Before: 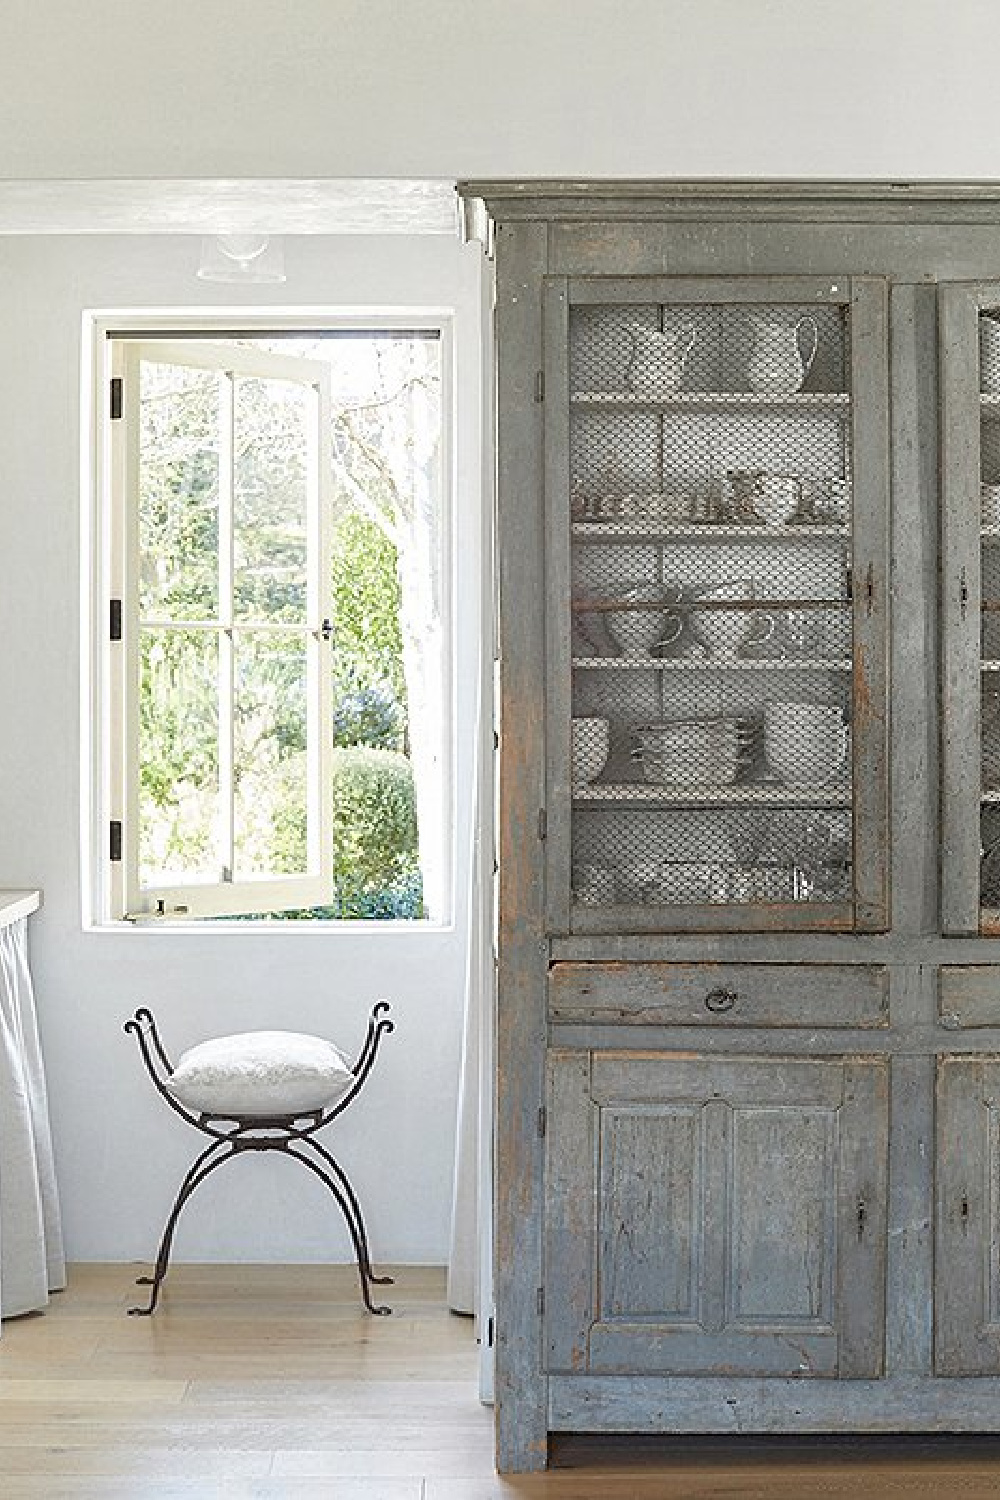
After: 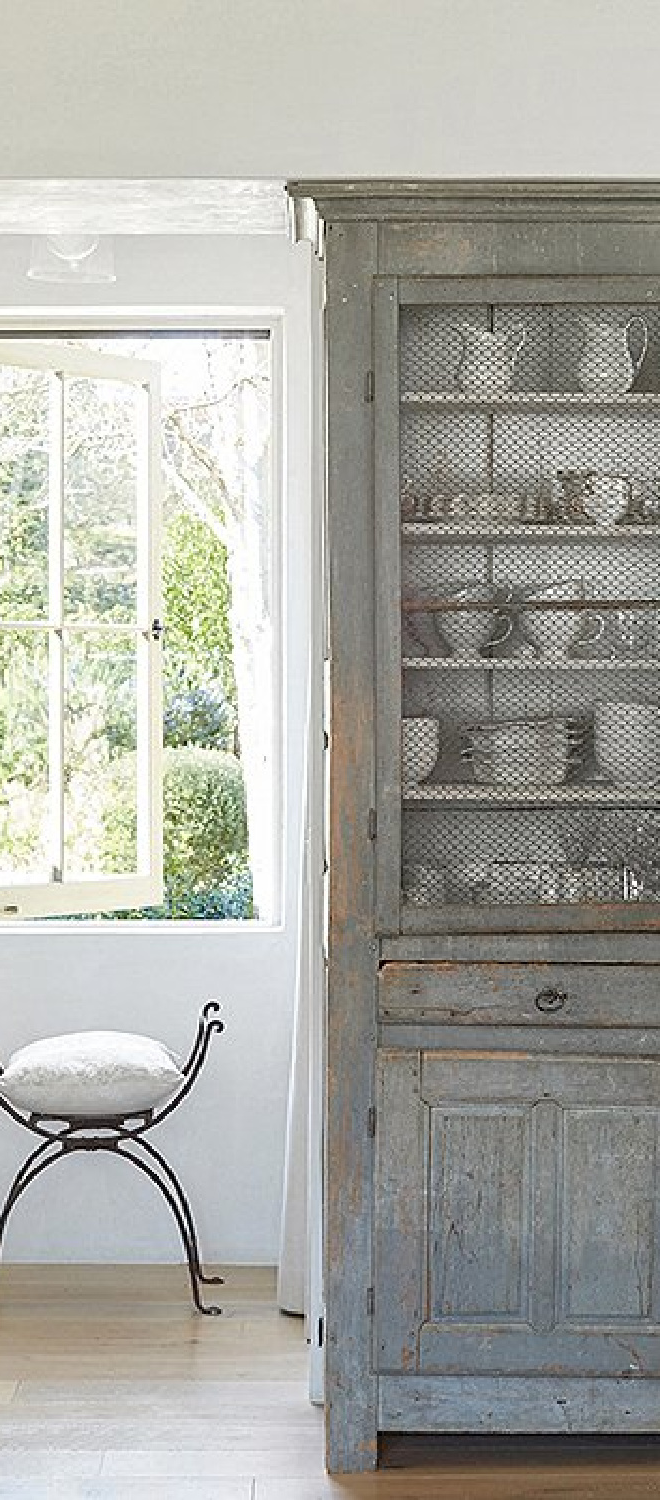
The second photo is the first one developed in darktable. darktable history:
crop: left 17.059%, right 16.49%
